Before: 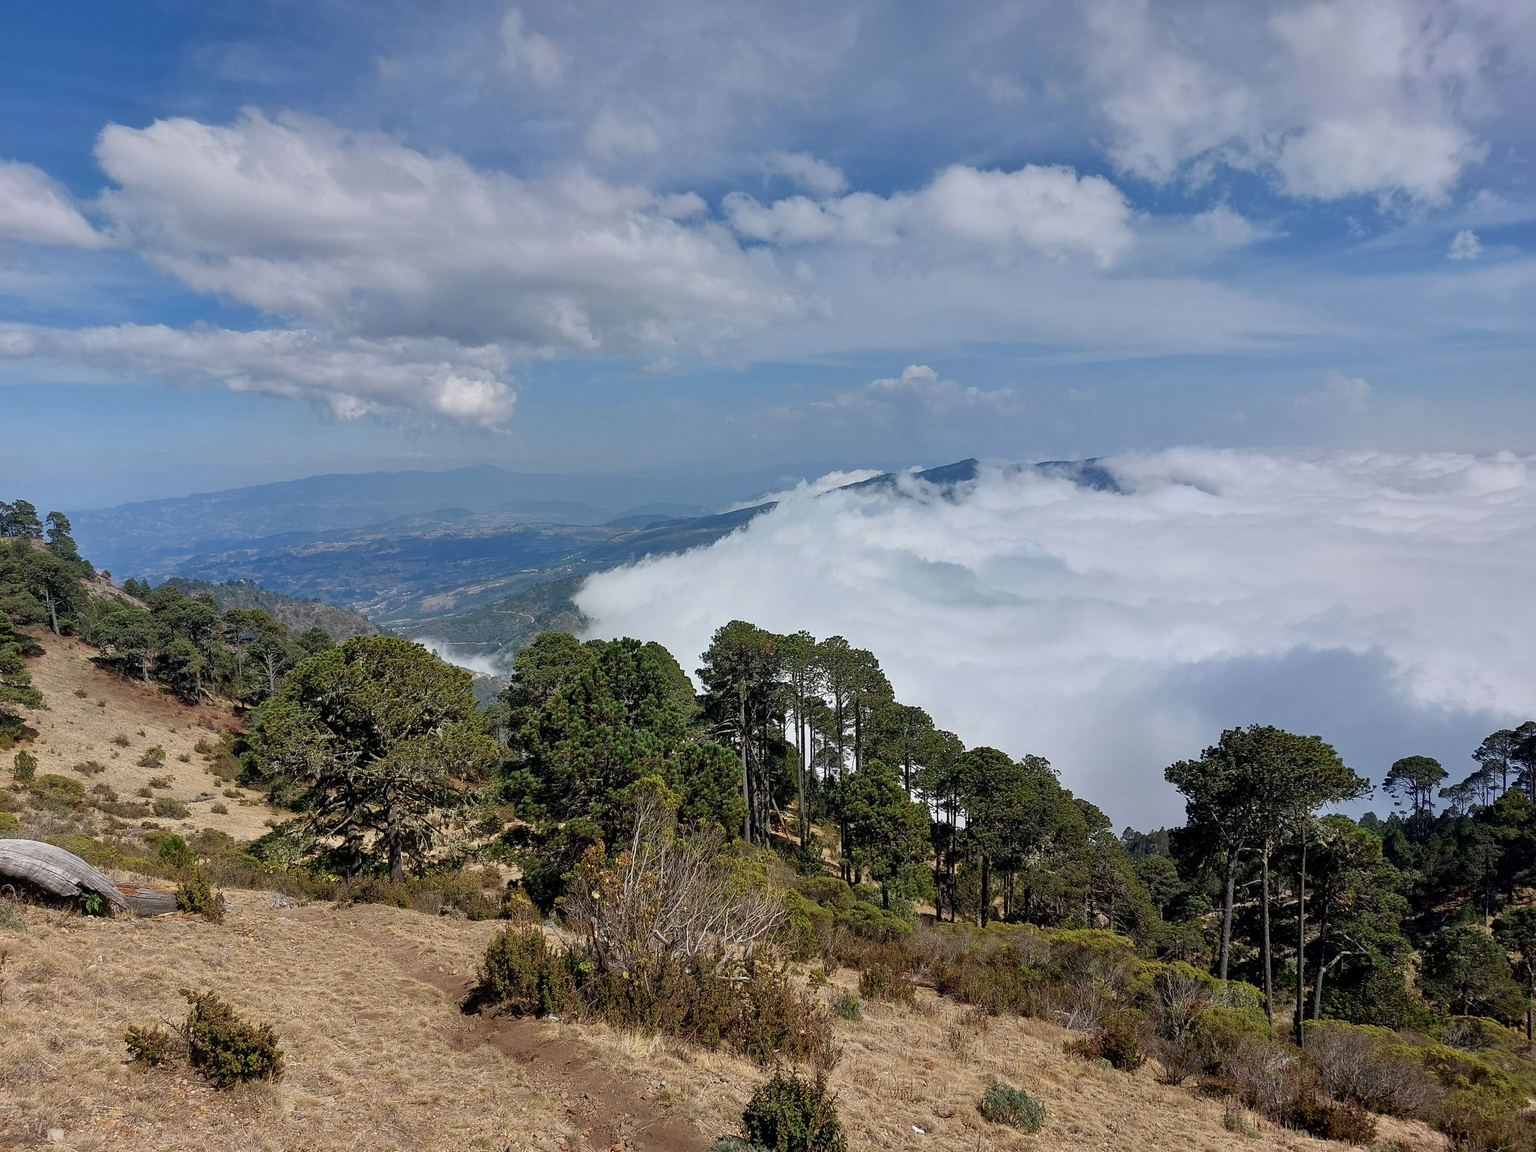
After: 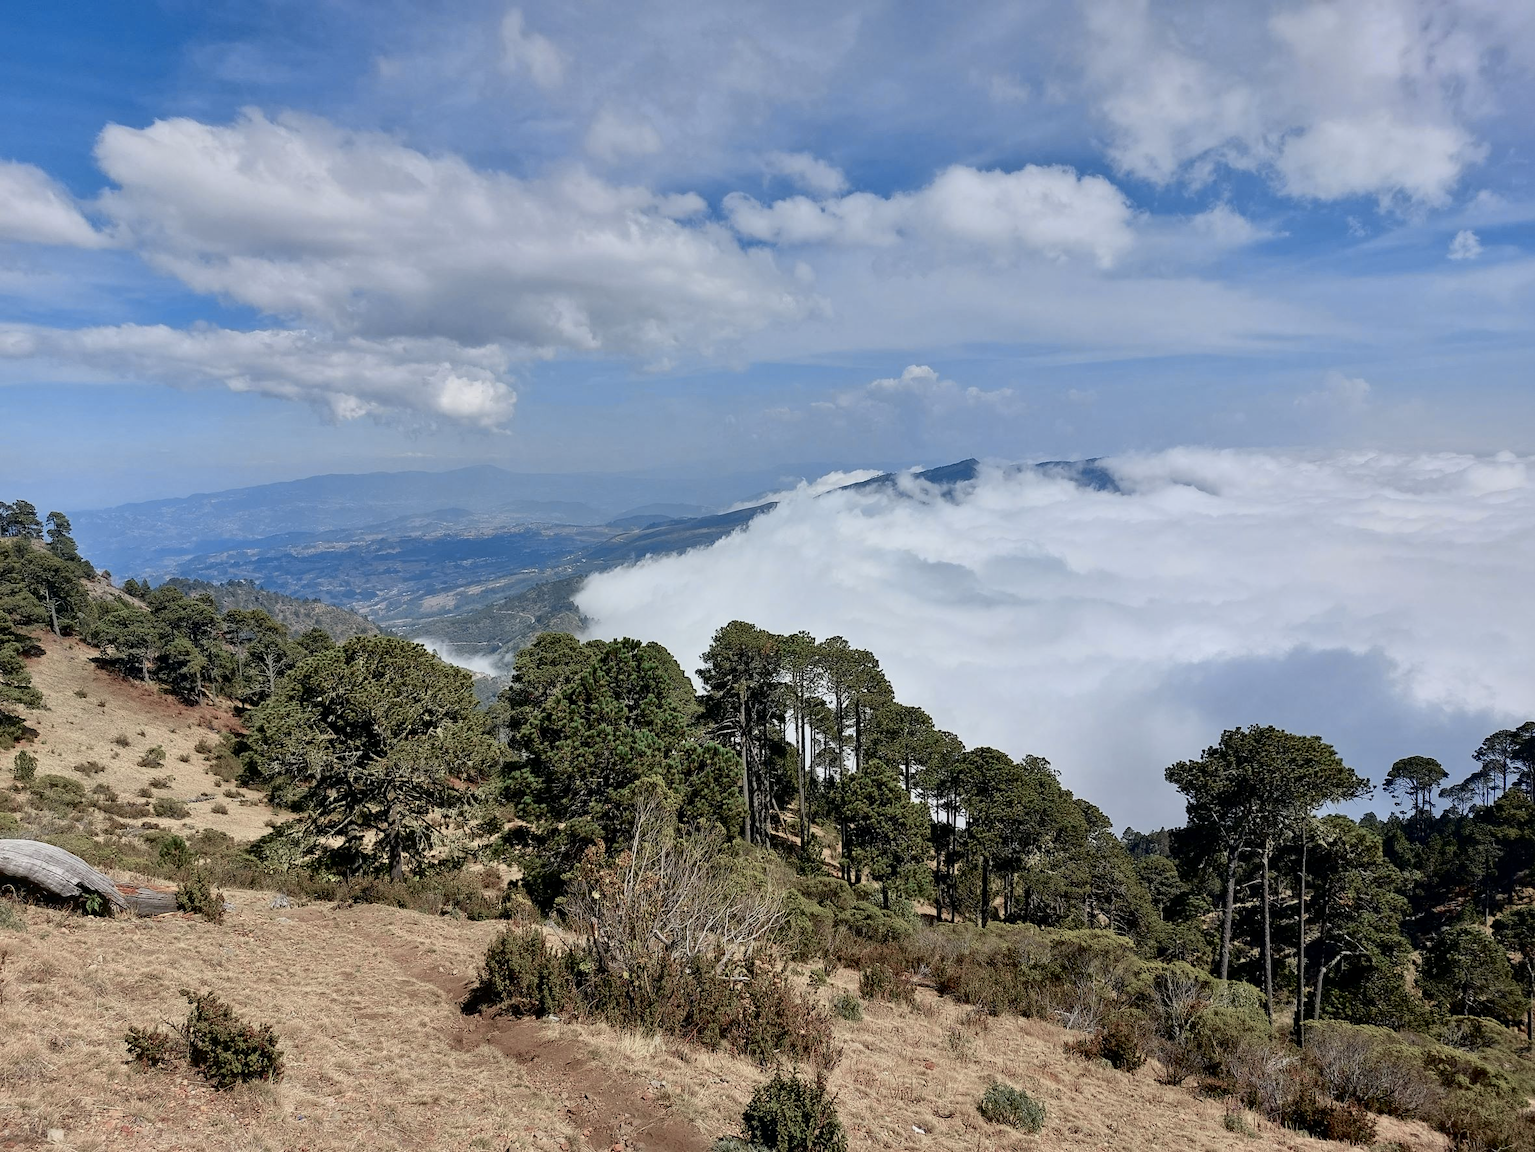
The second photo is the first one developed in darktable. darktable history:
local contrast: mode bilateral grid, contrast 20, coarseness 51, detail 119%, midtone range 0.2
exposure: exposure 0.201 EV, compensate highlight preservation false
tone curve: curves: ch0 [(0, 0.009) (0.105, 0.054) (0.195, 0.132) (0.289, 0.278) (0.384, 0.391) (0.513, 0.53) (0.66, 0.667) (0.895, 0.863) (1, 0.919)]; ch1 [(0, 0) (0.161, 0.092) (0.35, 0.33) (0.403, 0.395) (0.456, 0.469) (0.502, 0.499) (0.519, 0.514) (0.576, 0.584) (0.642, 0.658) (0.701, 0.742) (1, 0.942)]; ch2 [(0, 0) (0.371, 0.362) (0.437, 0.437) (0.501, 0.5) (0.53, 0.528) (0.569, 0.564) (0.619, 0.58) (0.883, 0.752) (1, 0.929)], color space Lab, independent channels, preserve colors none
